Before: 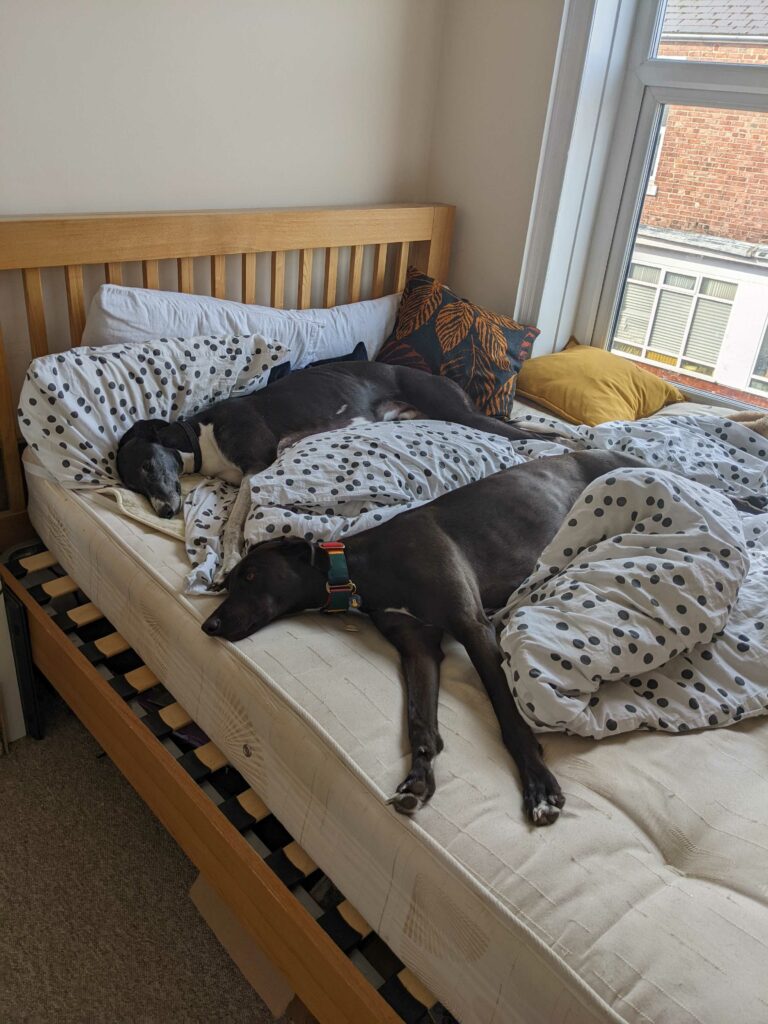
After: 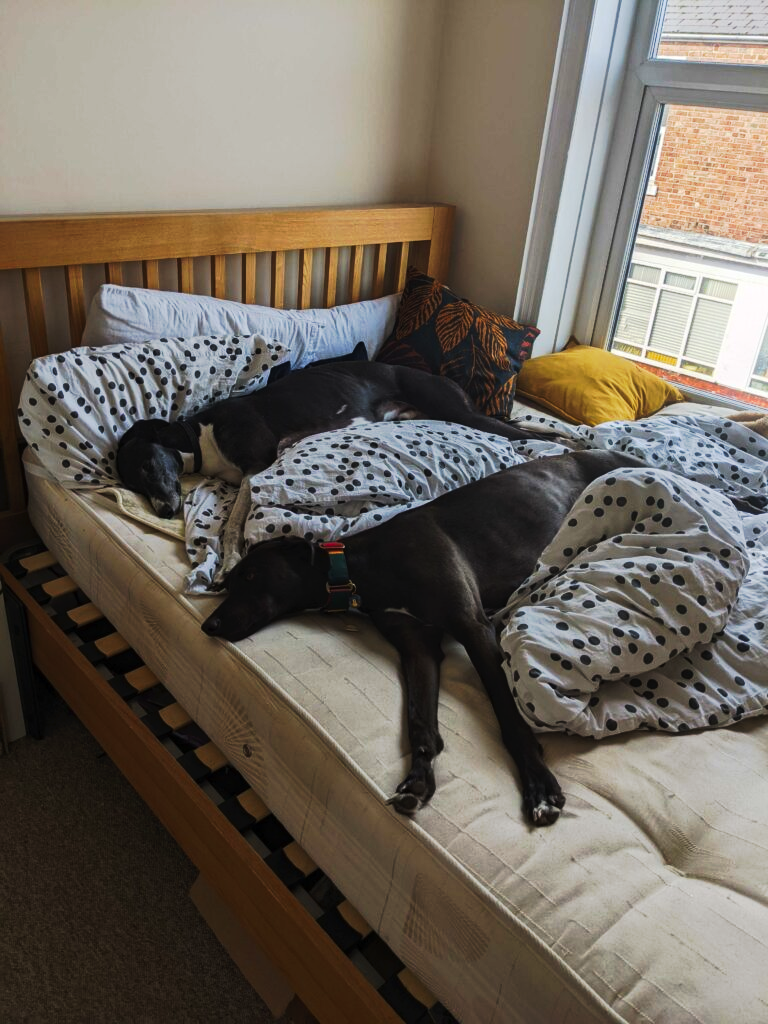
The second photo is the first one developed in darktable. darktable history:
tone curve: curves: ch0 [(0, 0) (0.003, 0.006) (0.011, 0.011) (0.025, 0.02) (0.044, 0.032) (0.069, 0.035) (0.1, 0.046) (0.136, 0.063) (0.177, 0.089) (0.224, 0.12) (0.277, 0.16) (0.335, 0.206) (0.399, 0.268) (0.468, 0.359) (0.543, 0.466) (0.623, 0.582) (0.709, 0.722) (0.801, 0.808) (0.898, 0.886) (1, 1)], preserve colors none
bloom: size 9%, threshold 100%, strength 7%
